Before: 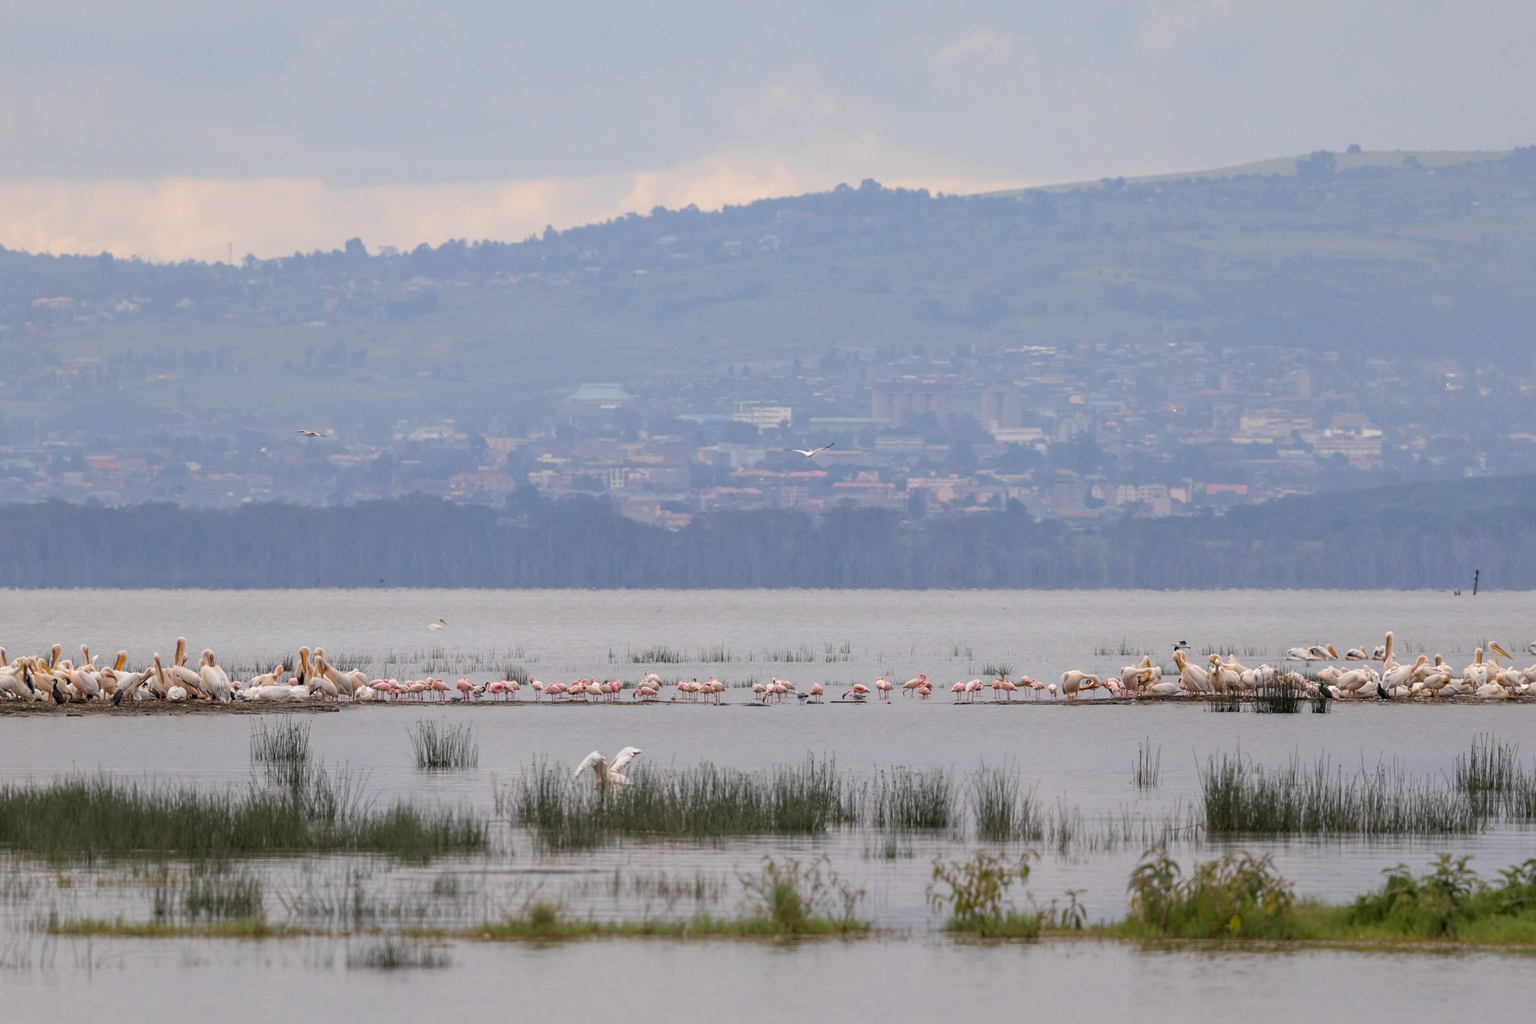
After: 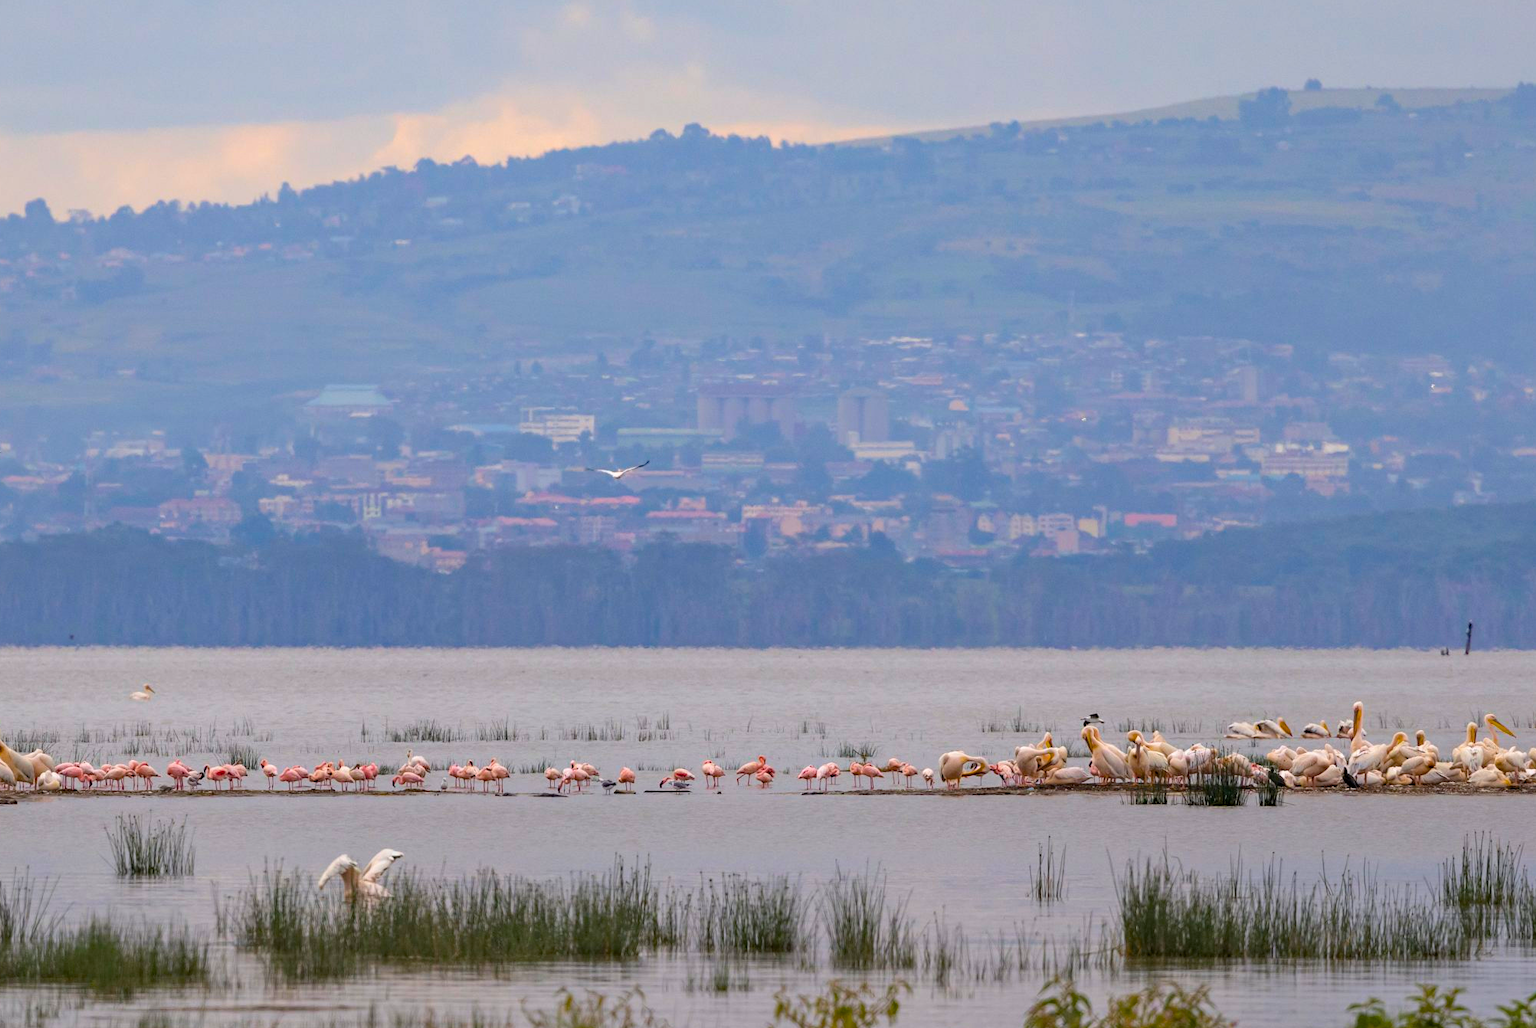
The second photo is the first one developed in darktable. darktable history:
color balance rgb: perceptual saturation grading › global saturation 30.758%, global vibrance 30.46%
crop and rotate: left 21.222%, top 8.047%, right 0.434%, bottom 13.311%
haze removal: compatibility mode true, adaptive false
